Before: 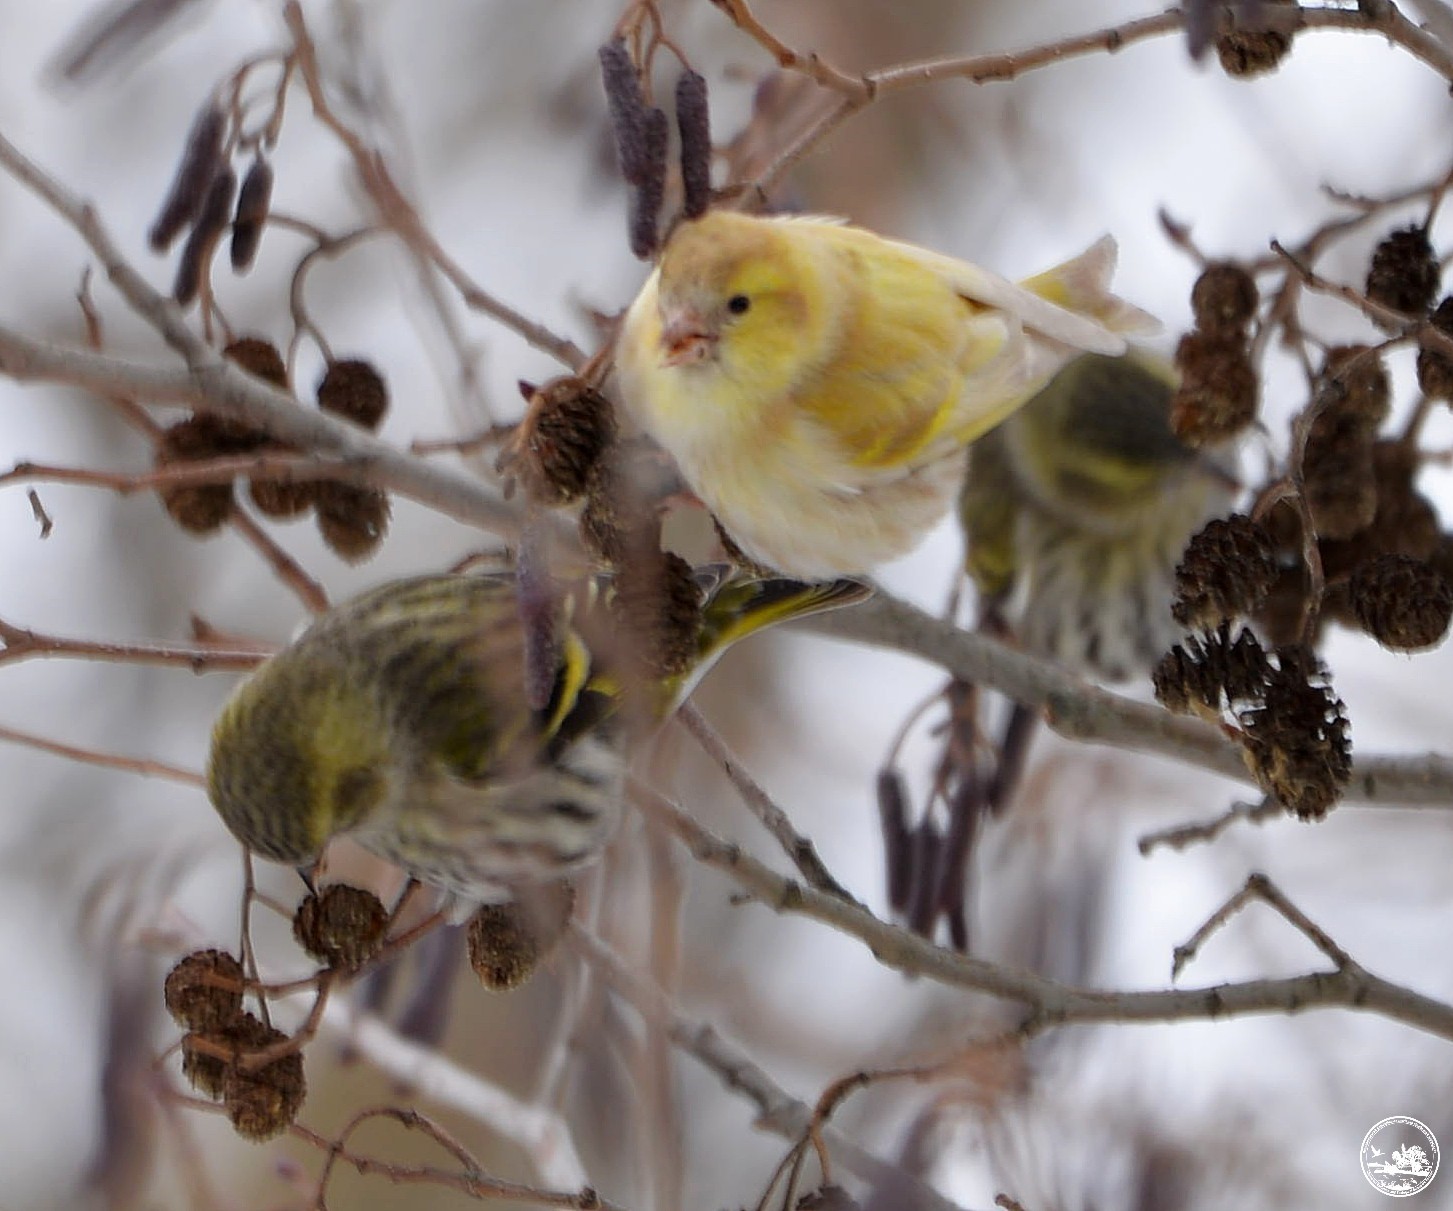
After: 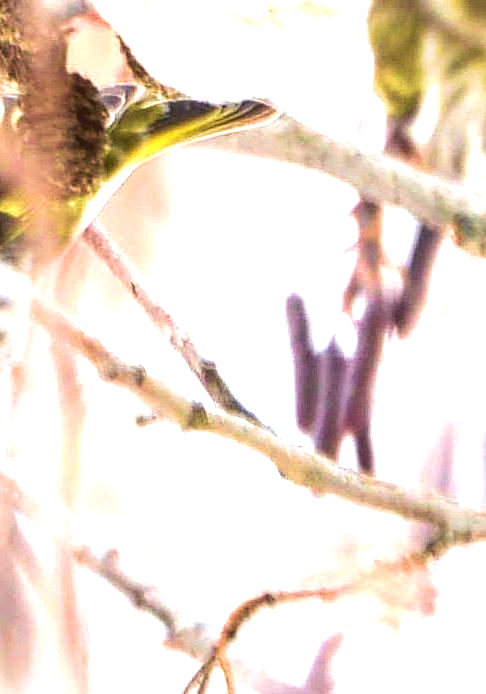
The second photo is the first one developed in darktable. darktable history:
tone equalizer: -8 EV -0.379 EV, -7 EV -0.41 EV, -6 EV -0.334 EV, -5 EV -0.22 EV, -3 EV 0.201 EV, -2 EV 0.358 EV, -1 EV 0.406 EV, +0 EV 0.434 EV, edges refinement/feathering 500, mask exposure compensation -1.57 EV, preserve details no
exposure: black level correction 0, exposure 2.103 EV, compensate exposure bias true, compensate highlight preservation false
local contrast: on, module defaults
velvia: strength 74.31%
crop: left 40.94%, top 39.623%, right 25.597%, bottom 3.001%
tone curve: curves: ch0 [(0.122, 0.111) (1, 1)], color space Lab, independent channels, preserve colors none
